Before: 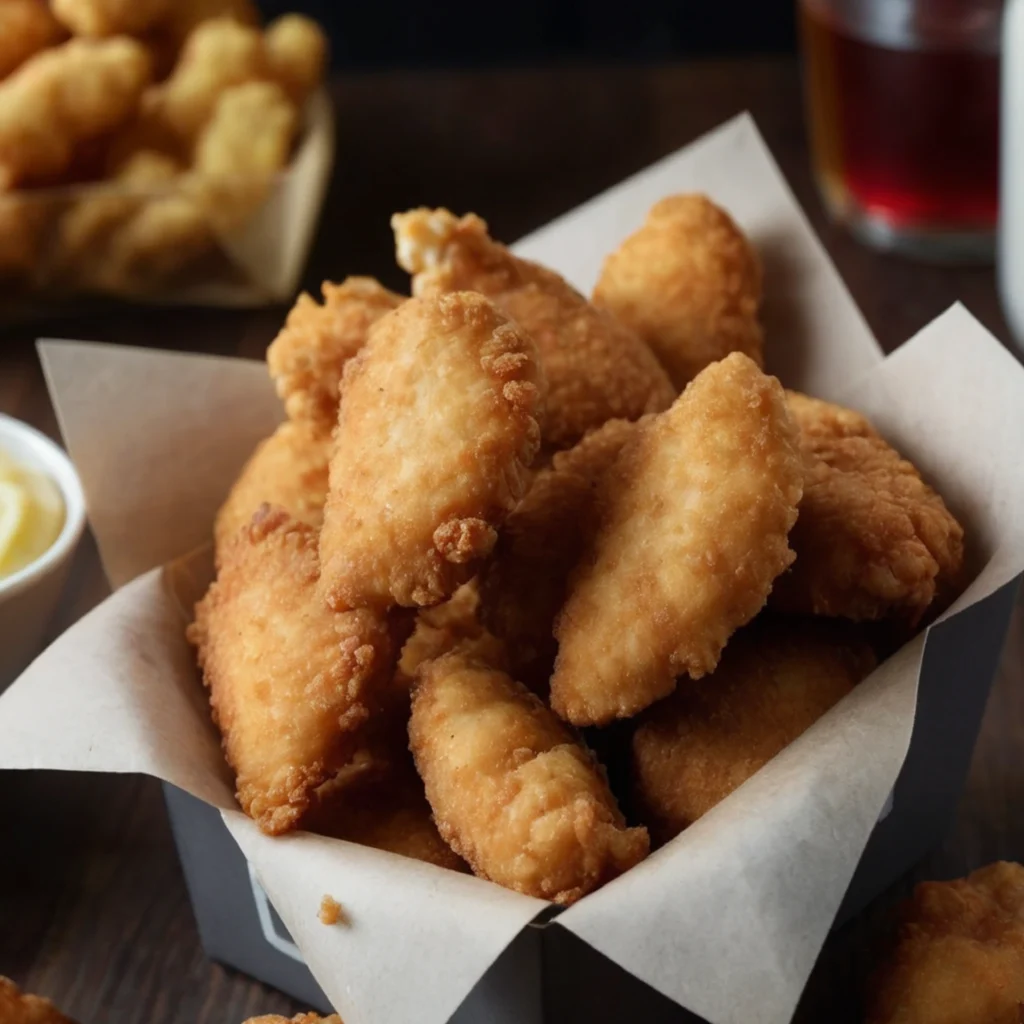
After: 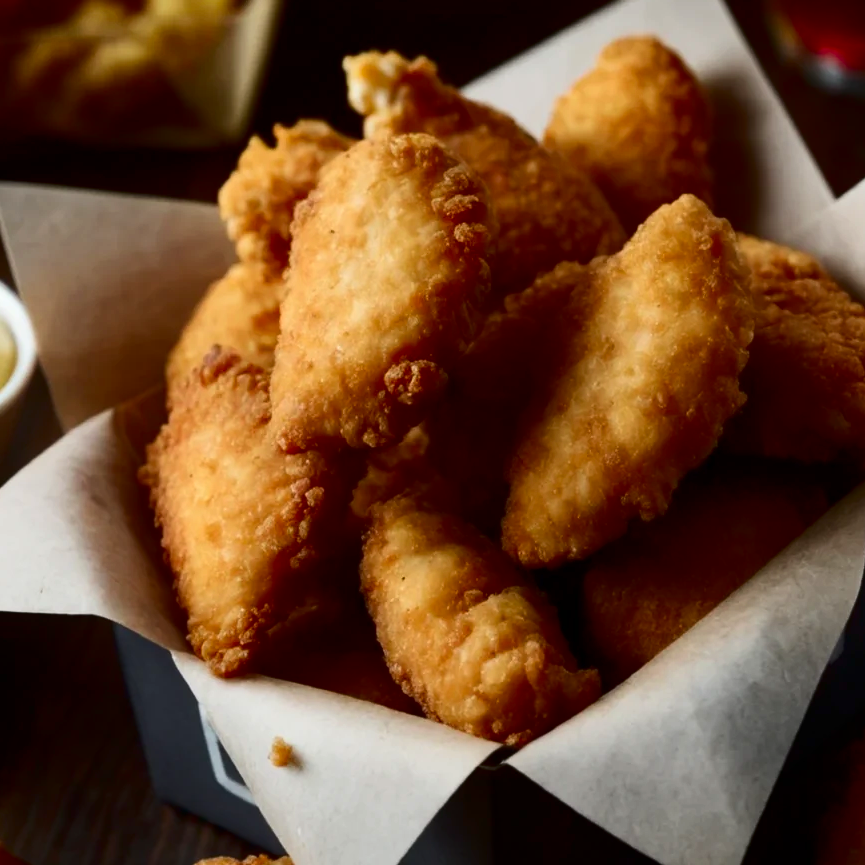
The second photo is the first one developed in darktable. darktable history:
contrast brightness saturation: contrast 0.22, brightness -0.19, saturation 0.24
white balance: red 1, blue 1
crop and rotate: left 4.842%, top 15.51%, right 10.668%
